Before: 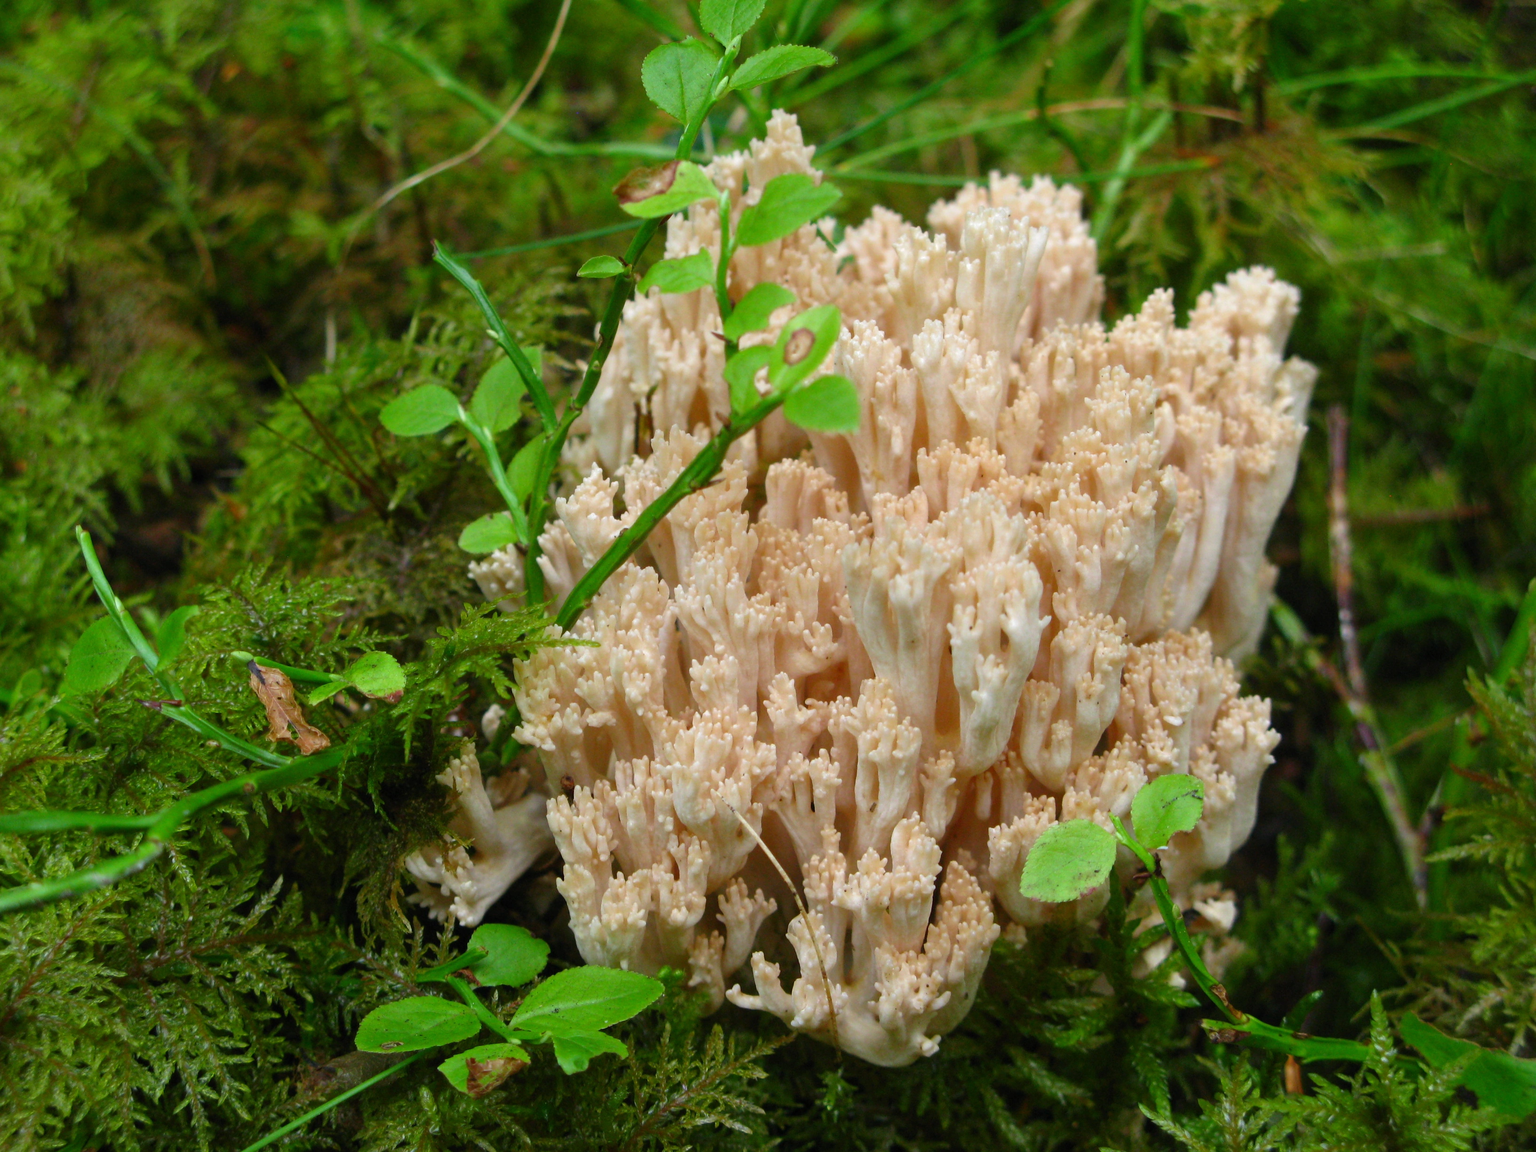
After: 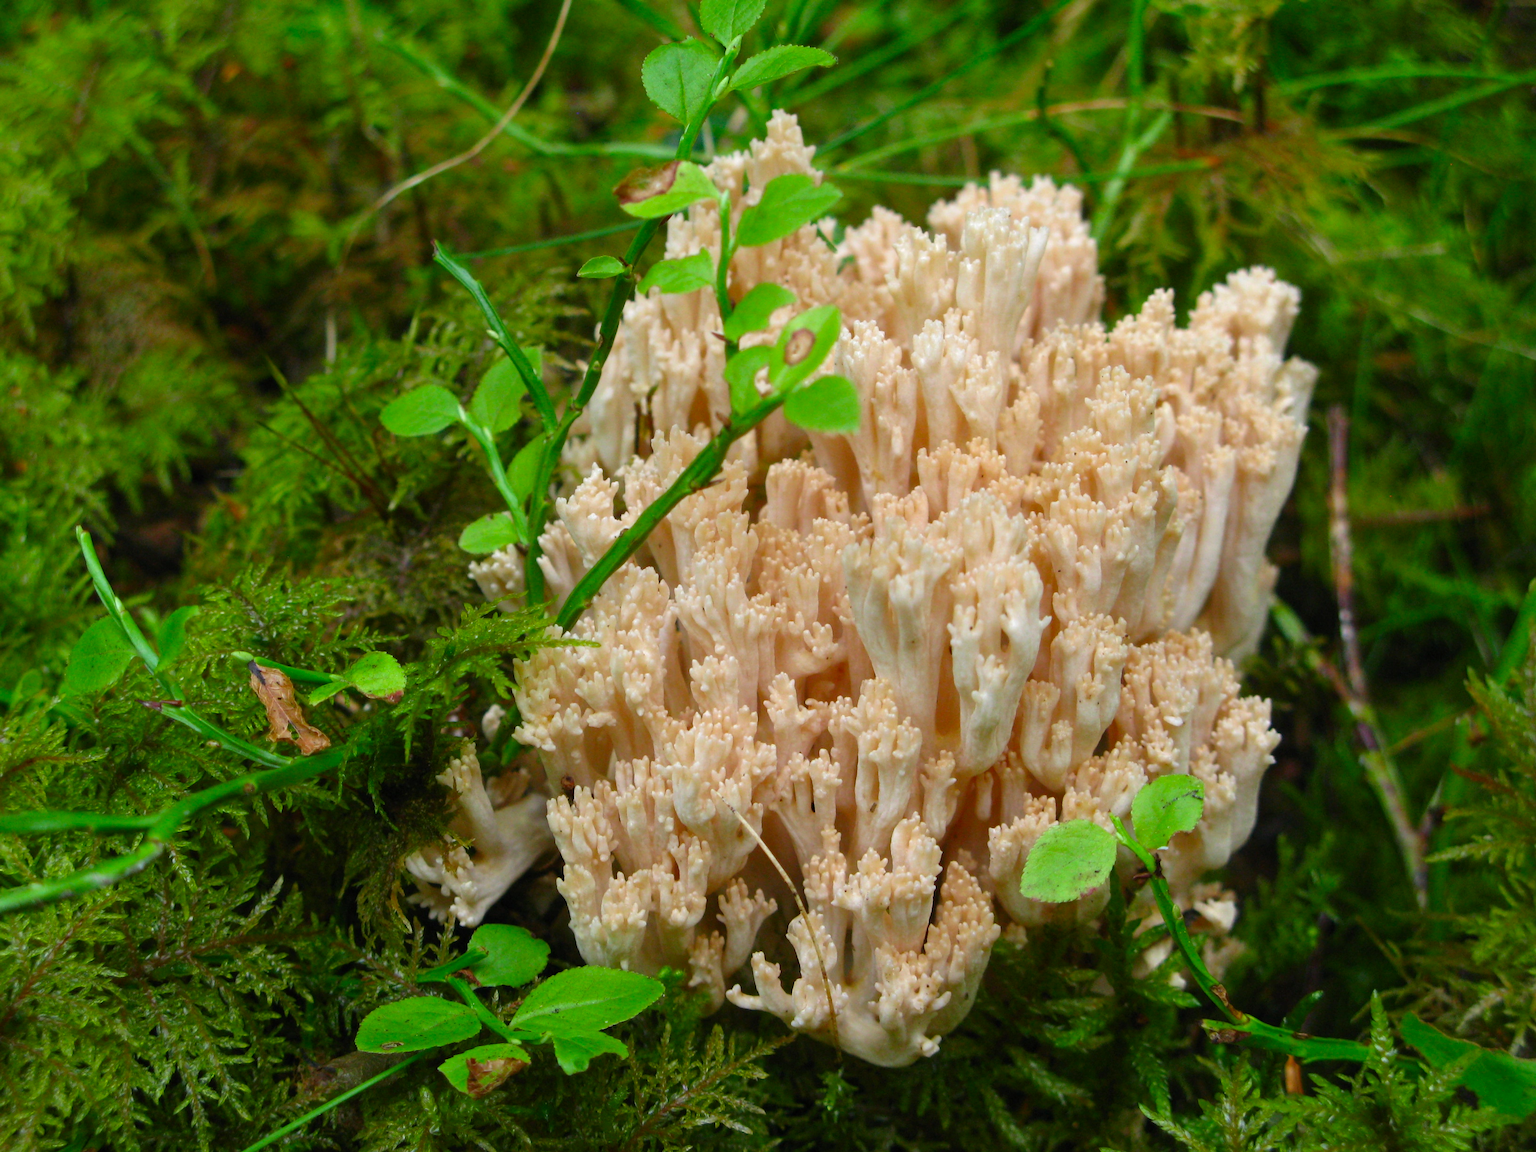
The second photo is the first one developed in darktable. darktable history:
contrast brightness saturation: saturation 0.135
